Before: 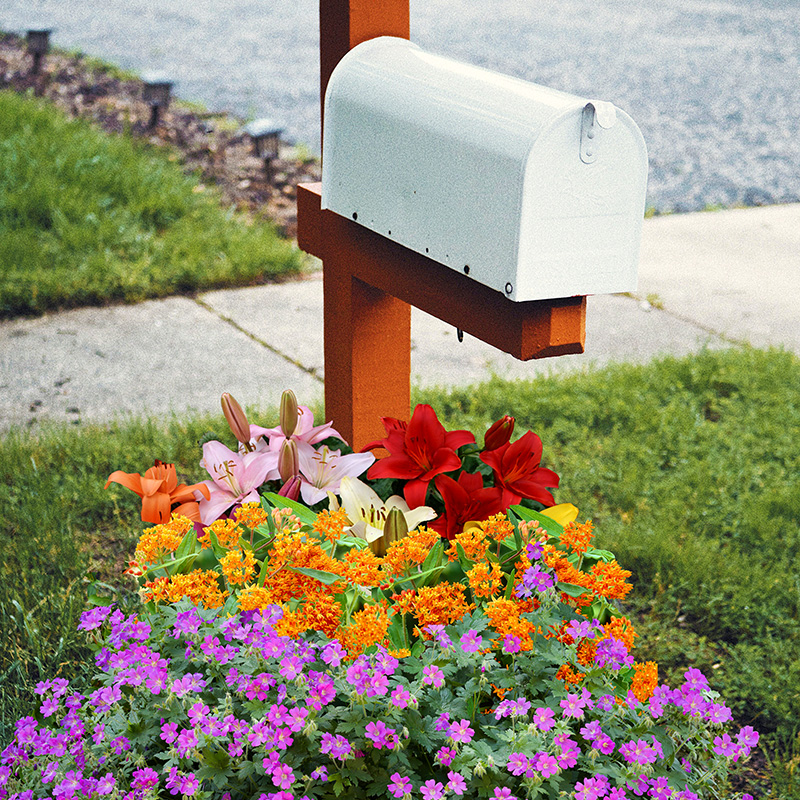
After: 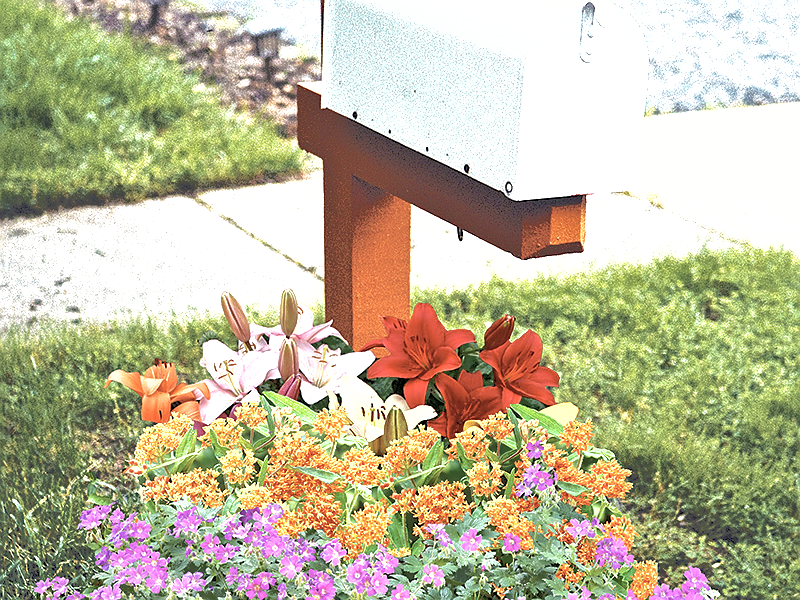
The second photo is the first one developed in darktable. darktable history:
sharpen: radius 0.976, amount 0.614
crop and rotate: top 12.635%, bottom 12.337%
contrast brightness saturation: contrast 0.101, saturation -0.379
local contrast: highlights 103%, shadows 101%, detail 120%, midtone range 0.2
tone equalizer: -8 EV -0.505 EV, -7 EV -0.325 EV, -6 EV -0.117 EV, -5 EV 0.436 EV, -4 EV 0.992 EV, -3 EV 0.815 EV, -2 EV -0.007 EV, -1 EV 0.133 EV, +0 EV -0.023 EV
shadows and highlights: on, module defaults
exposure: black level correction 0, exposure 1.106 EV, compensate exposure bias true, compensate highlight preservation false
